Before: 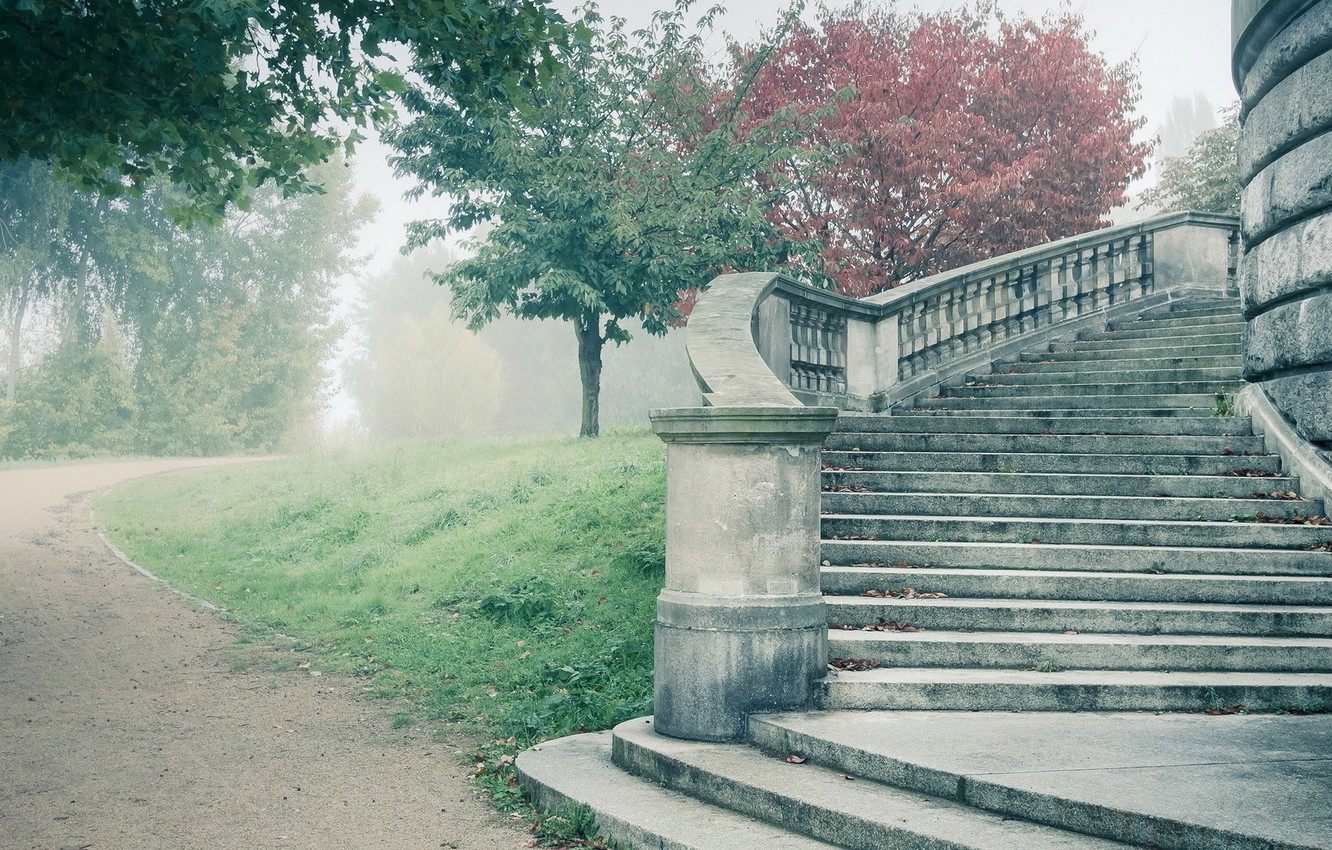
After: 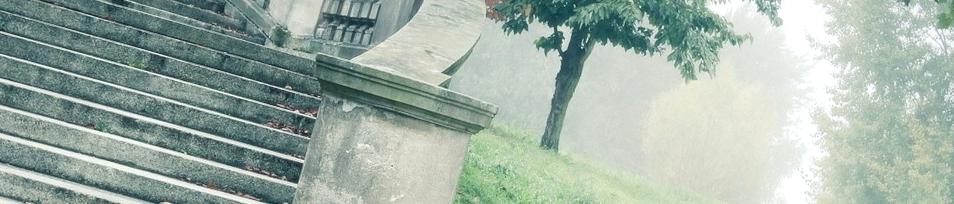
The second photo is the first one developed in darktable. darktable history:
crop and rotate: angle 16.12°, top 30.835%, bottom 35.653%
soften: size 10%, saturation 50%, brightness 0.2 EV, mix 10%
color balance: contrast 10%
